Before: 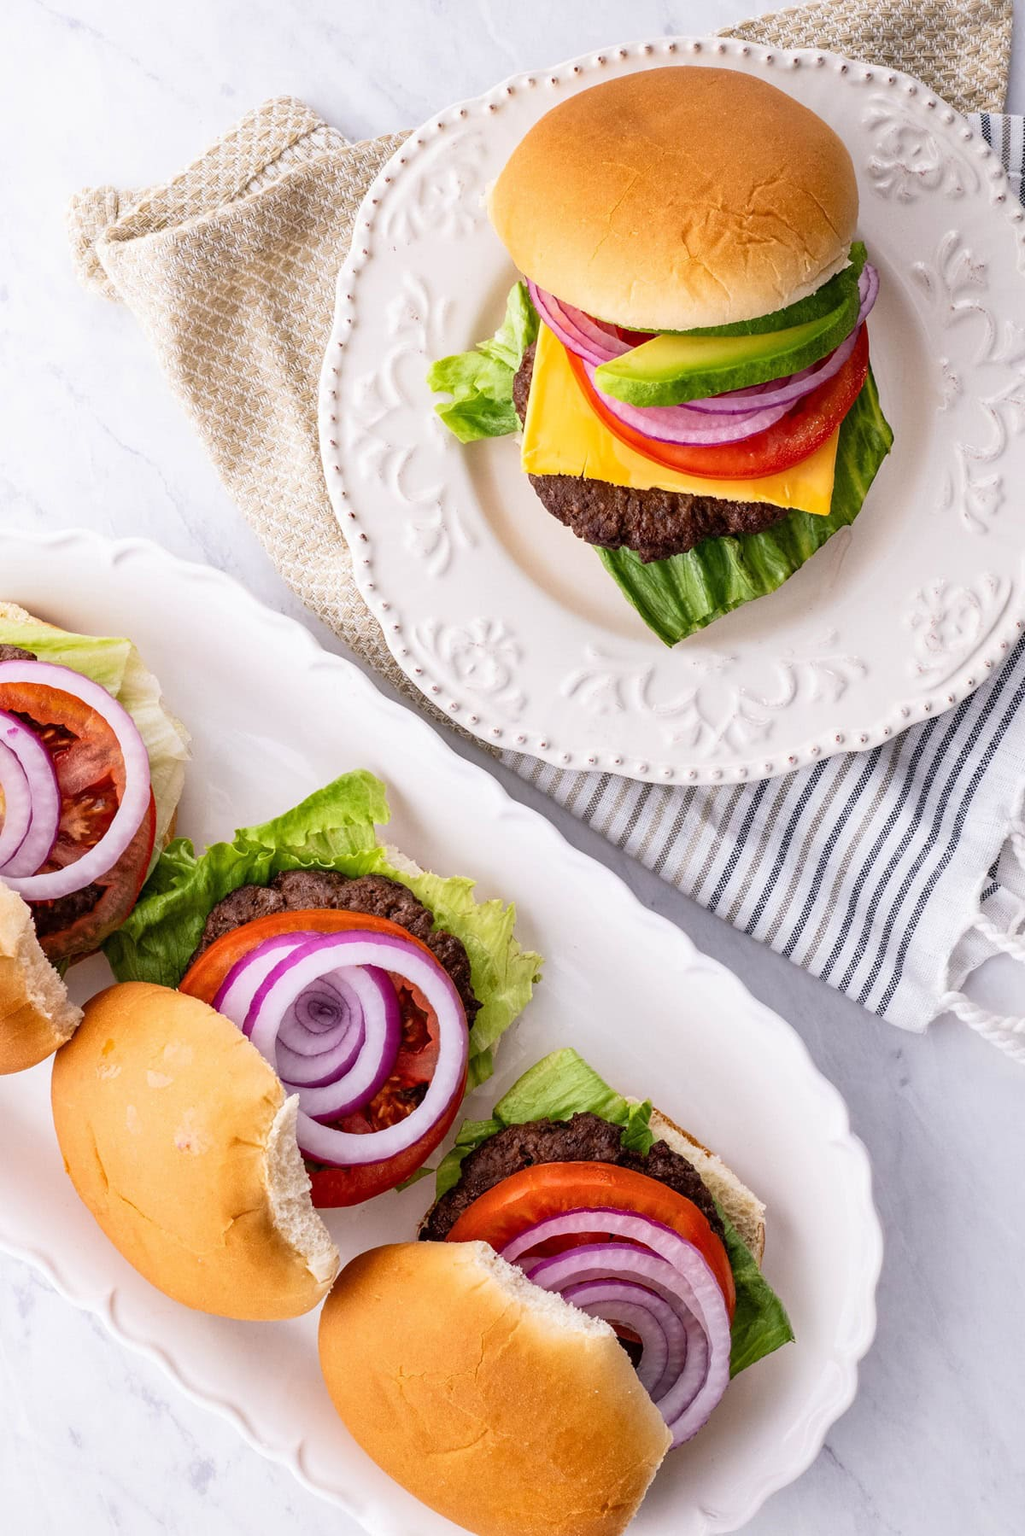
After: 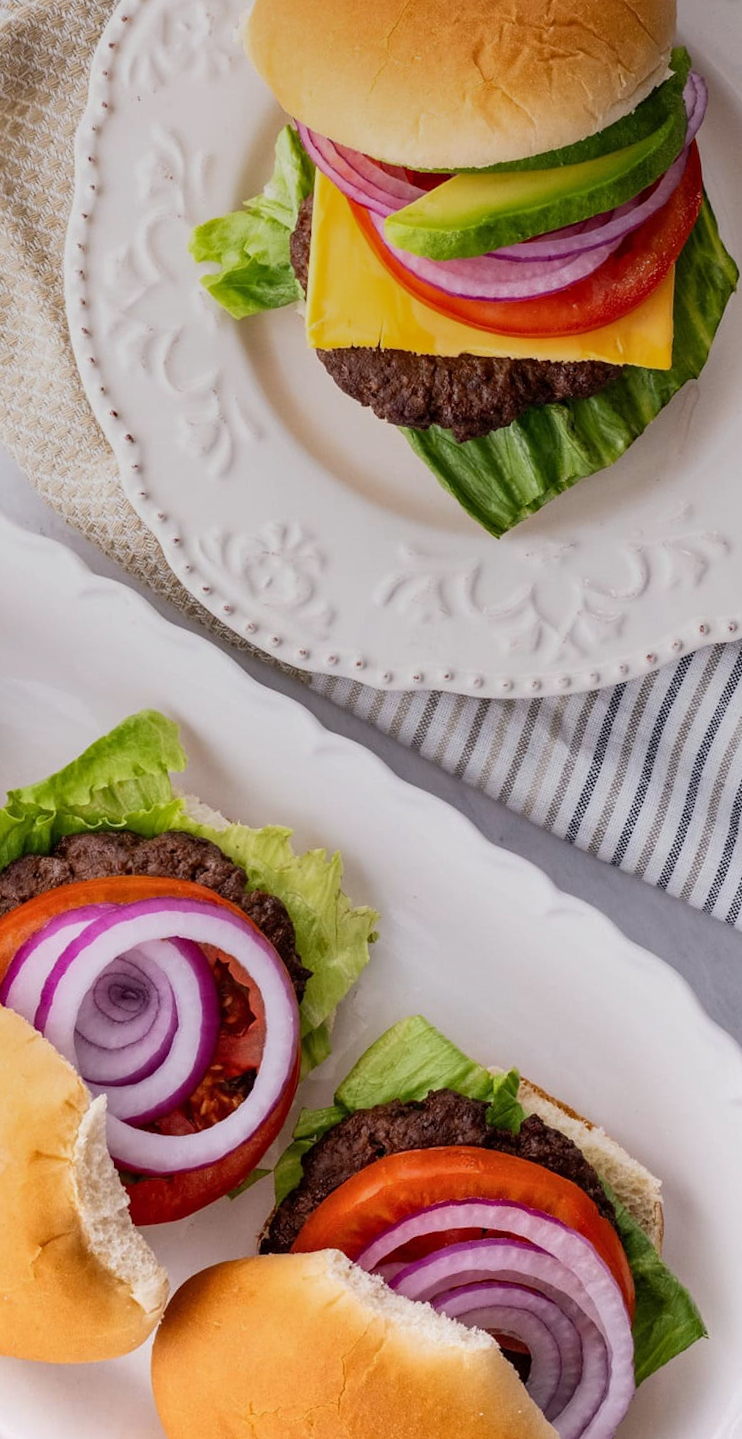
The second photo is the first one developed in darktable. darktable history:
graduated density: rotation 5.63°, offset 76.9
crop and rotate: left 22.918%, top 5.629%, right 14.711%, bottom 2.247%
rotate and perspective: rotation -4.57°, crop left 0.054, crop right 0.944, crop top 0.087, crop bottom 0.914
